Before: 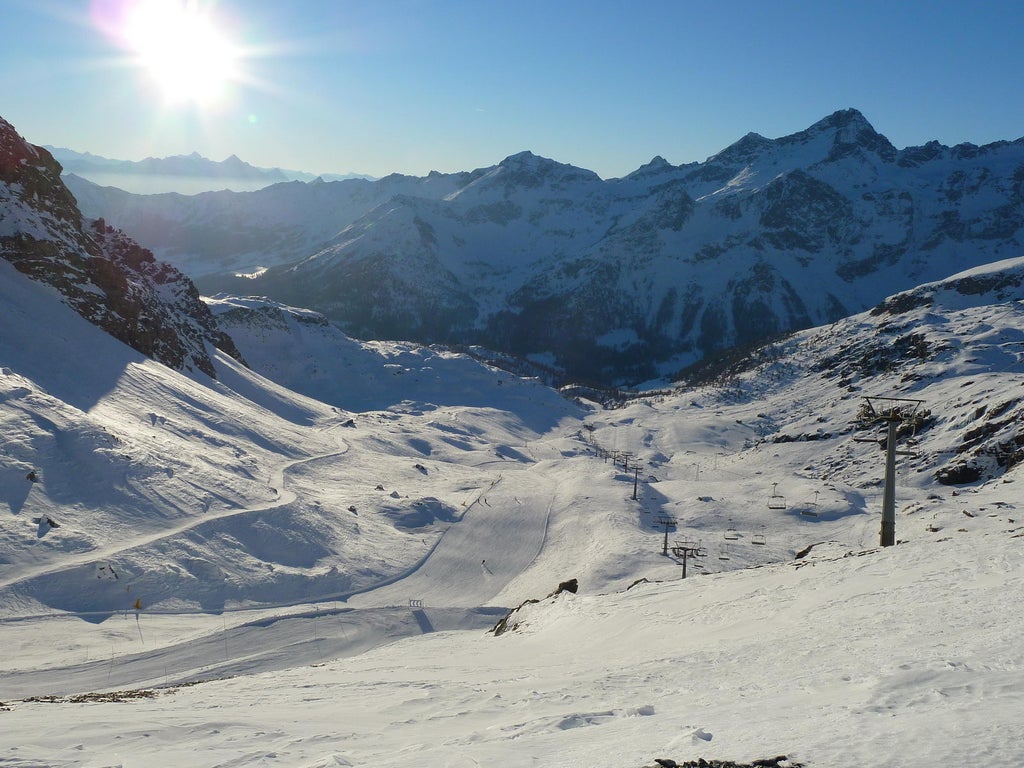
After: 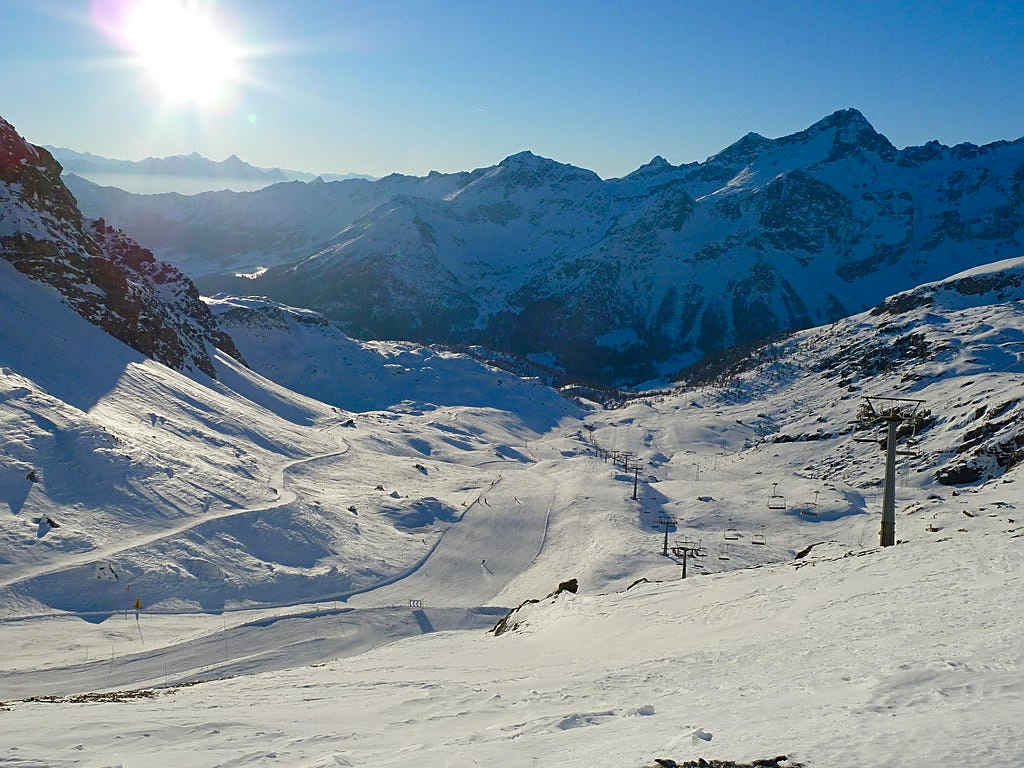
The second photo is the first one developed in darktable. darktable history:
sharpen: on, module defaults
color balance rgb: perceptual saturation grading › global saturation 20%, perceptual saturation grading › highlights -24.833%, perceptual saturation grading › shadows 49.313%
